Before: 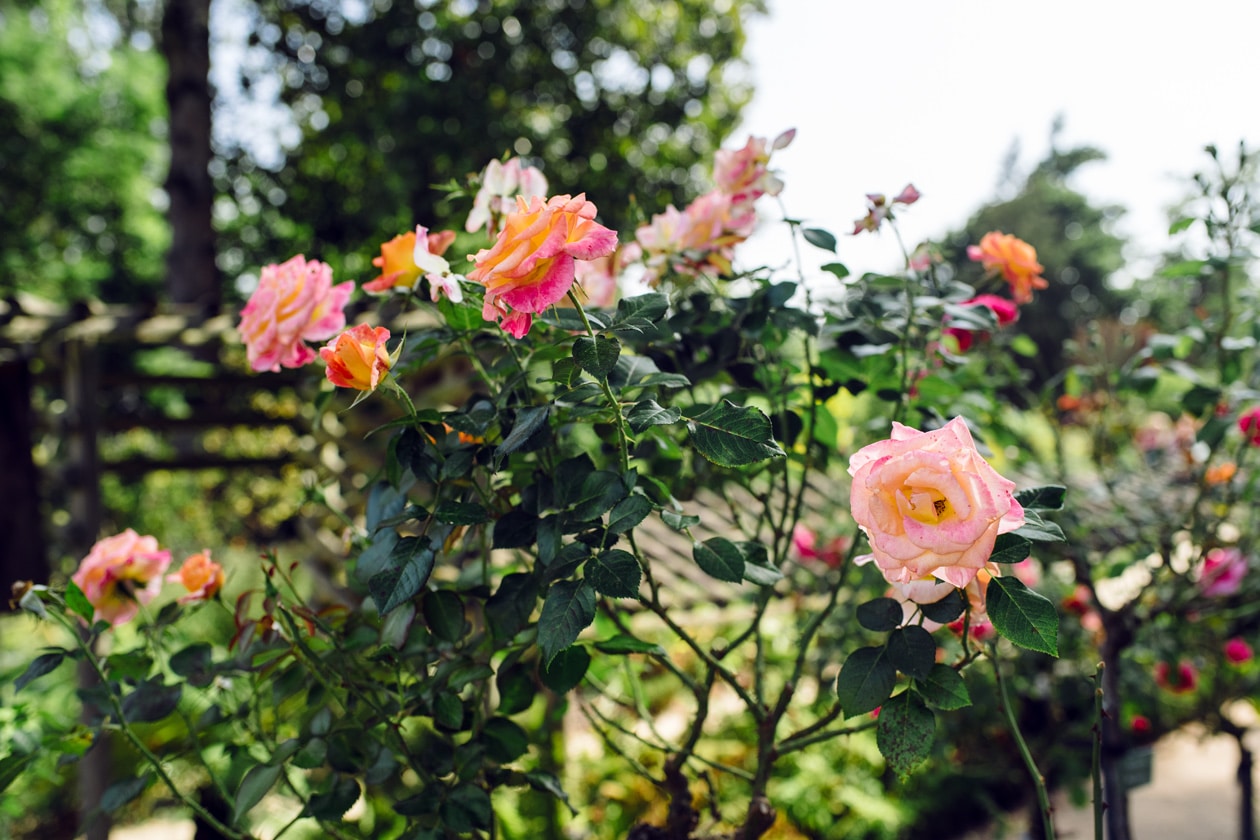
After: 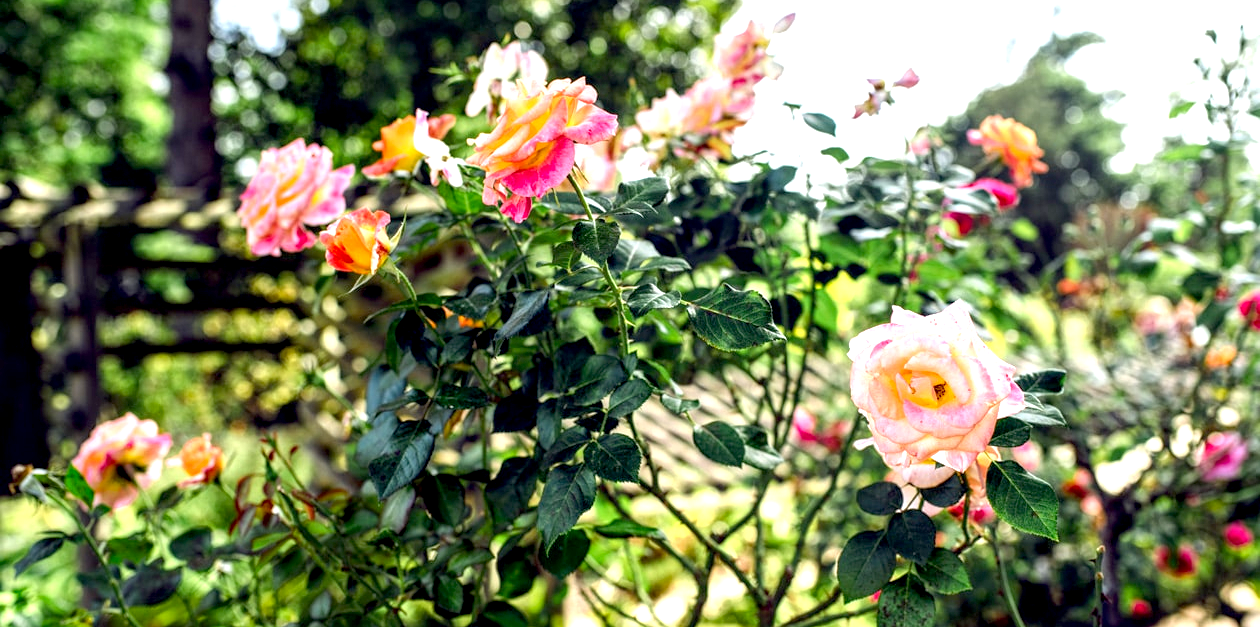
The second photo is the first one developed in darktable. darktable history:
exposure: black level correction 0.008, exposure 0.97 EV, compensate highlight preservation false
crop: top 13.83%, bottom 11.446%
local contrast: on, module defaults
